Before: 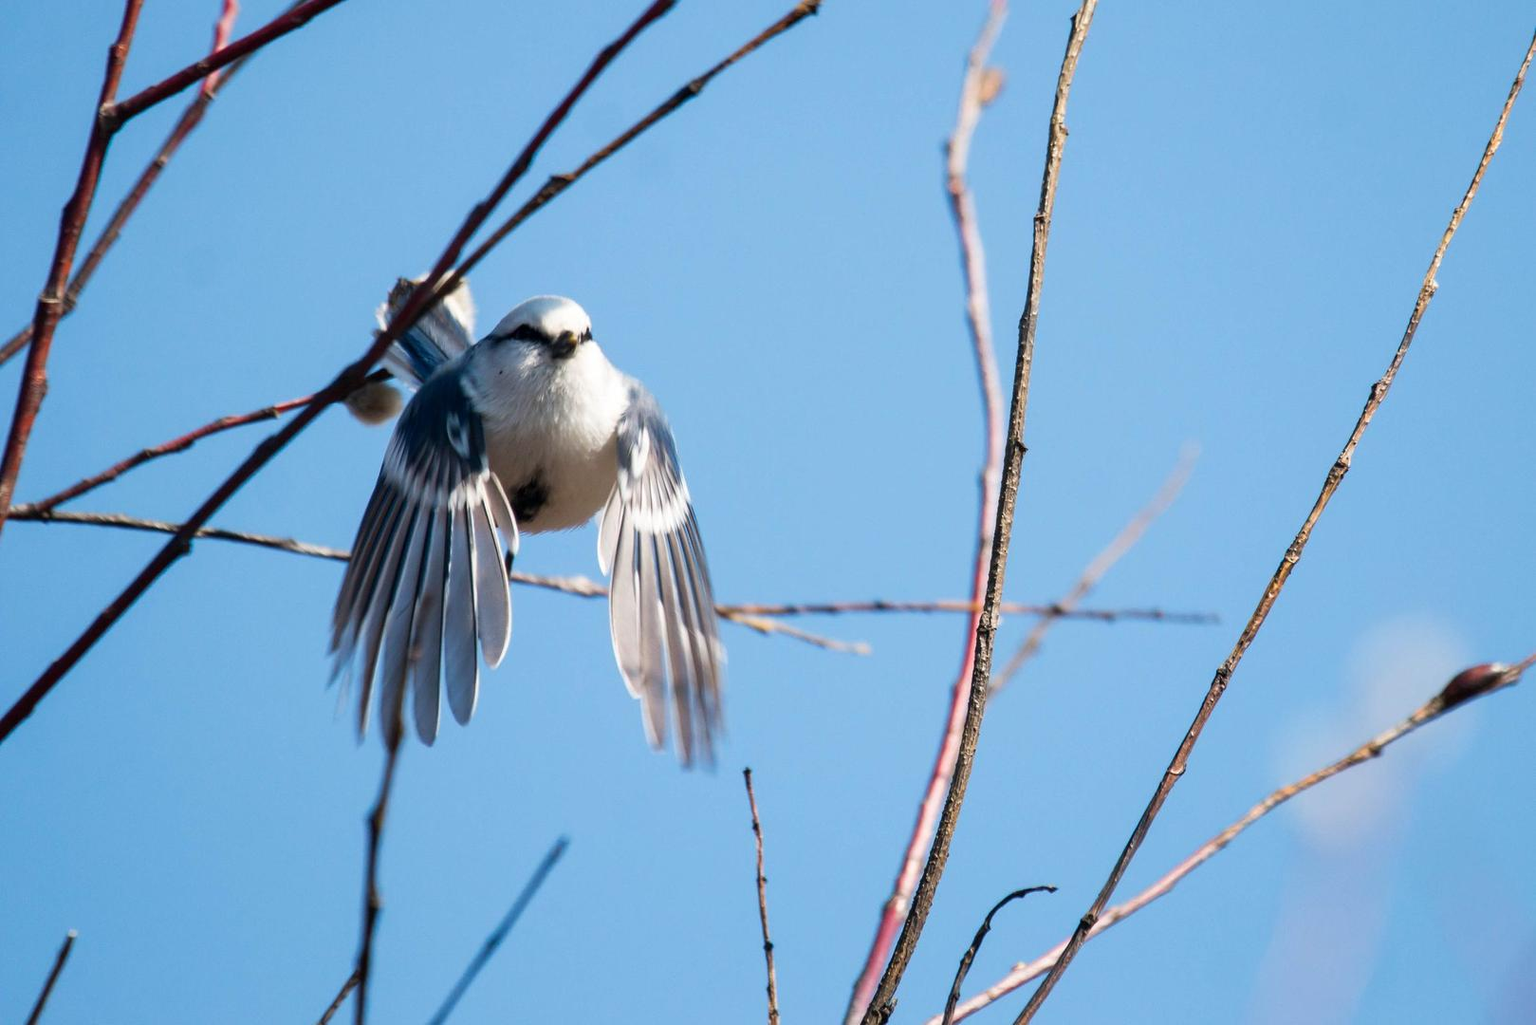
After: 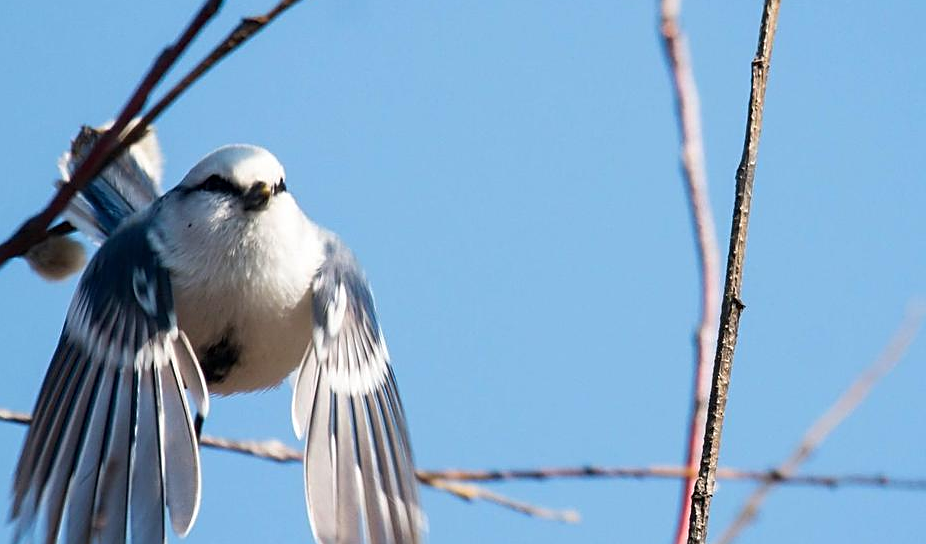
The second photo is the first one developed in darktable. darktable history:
crop: left 20.932%, top 15.471%, right 21.848%, bottom 34.081%
sharpen: on, module defaults
